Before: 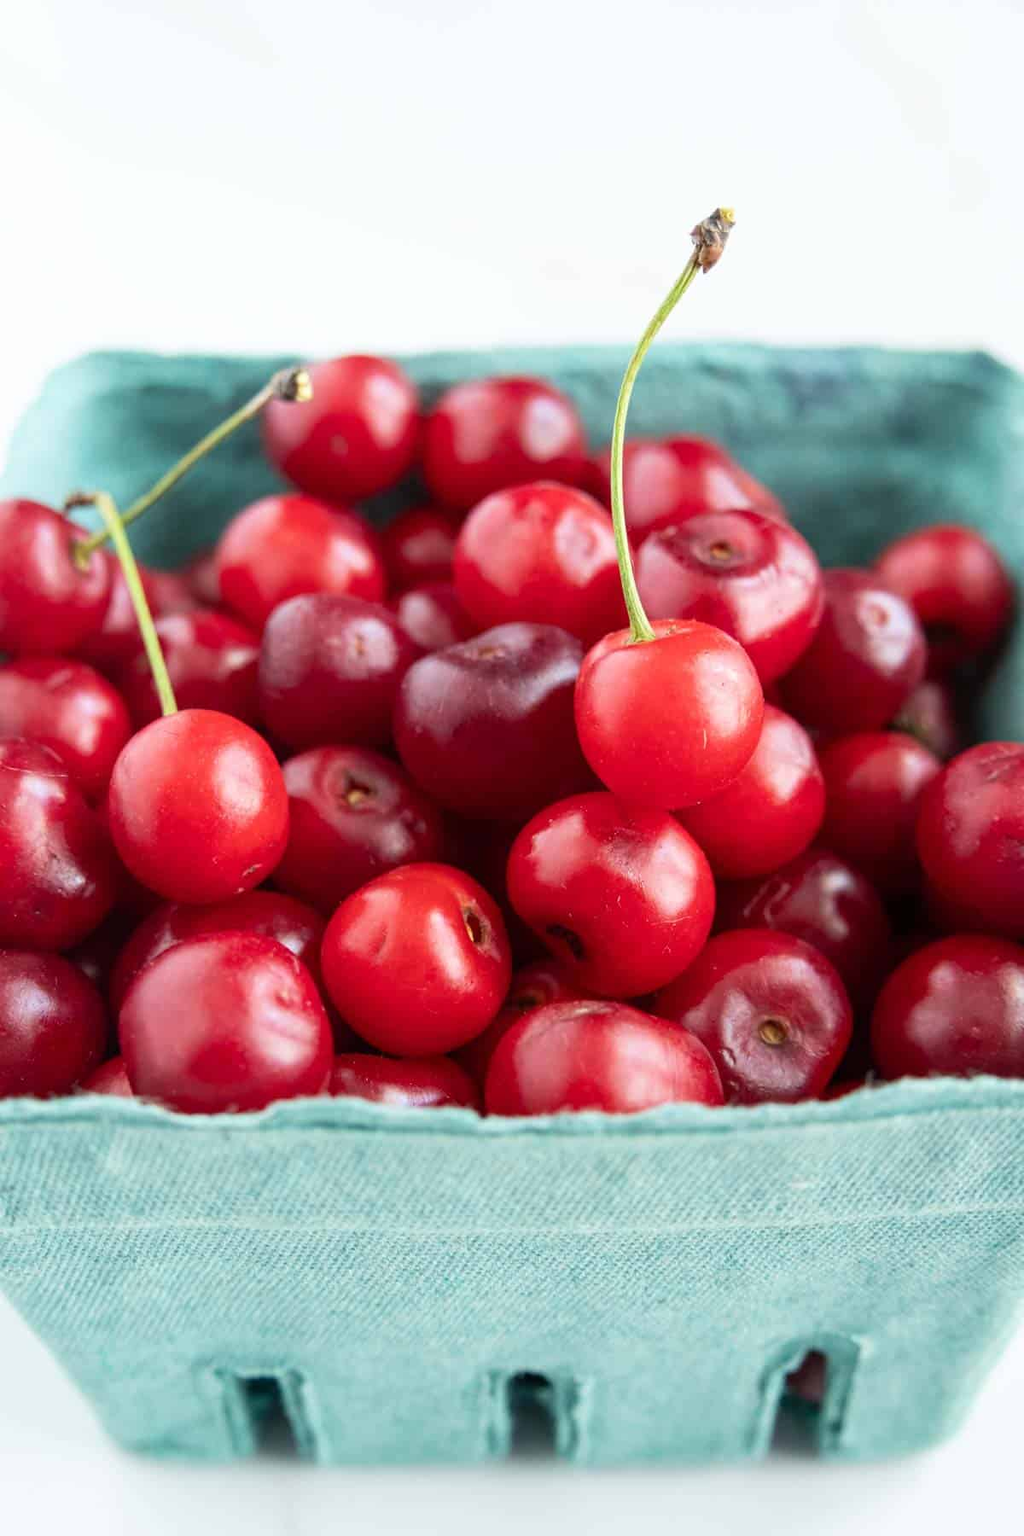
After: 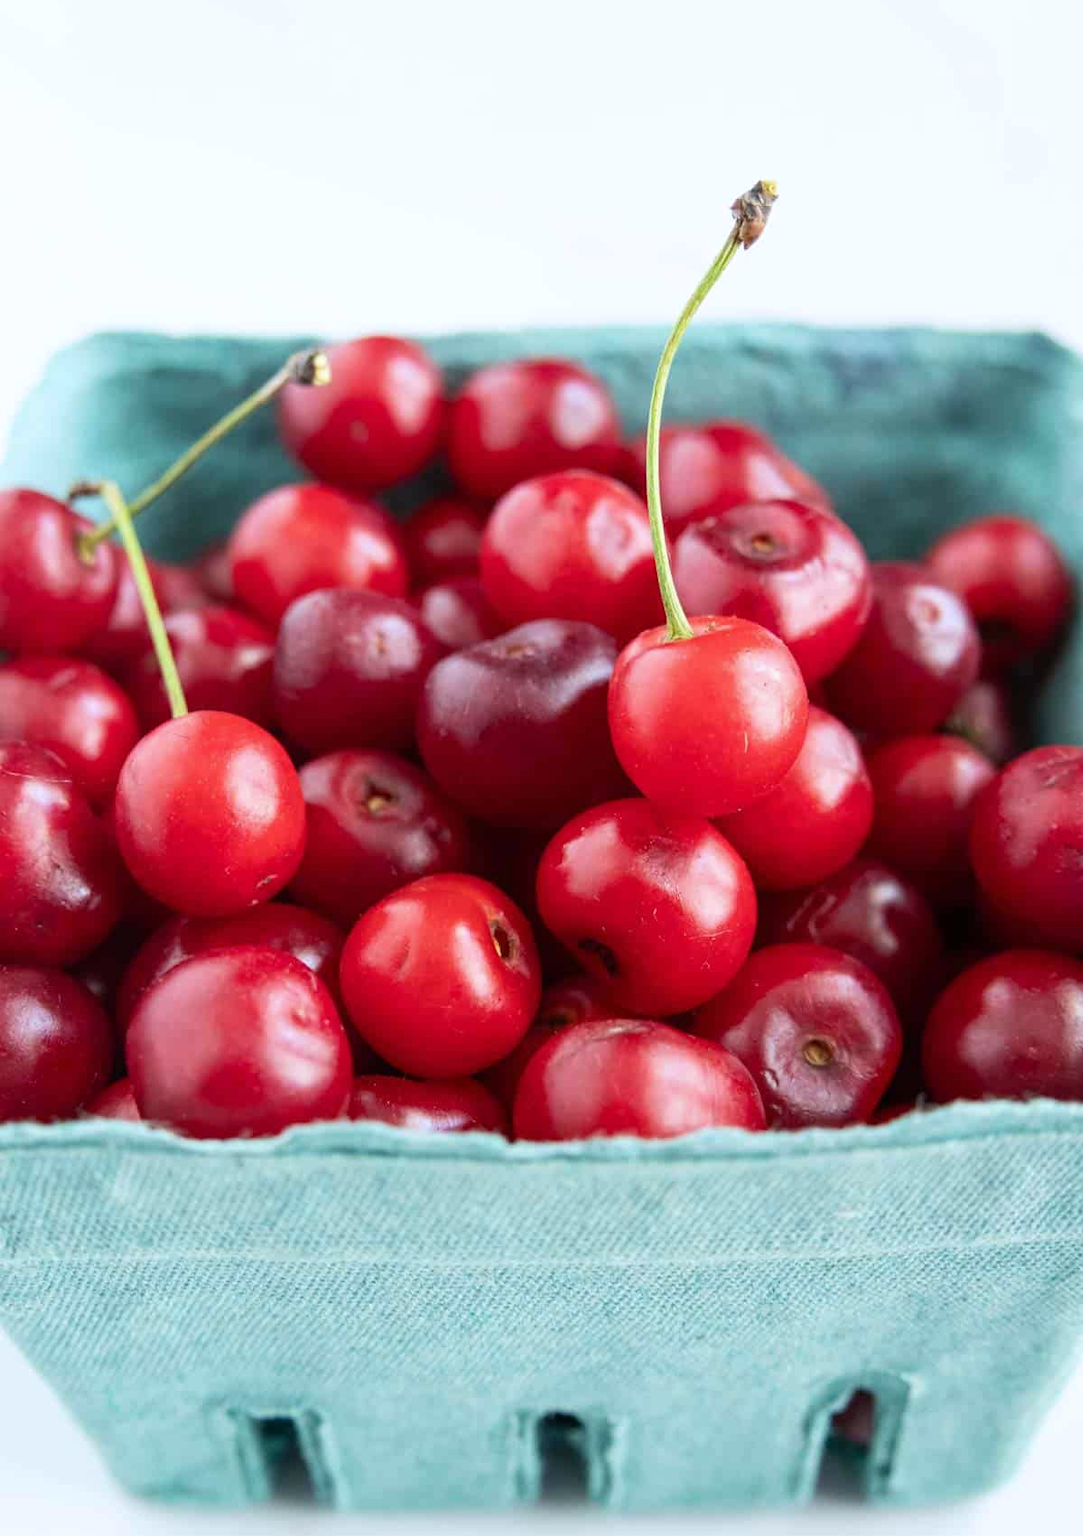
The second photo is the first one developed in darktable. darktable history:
crop and rotate: top 2.479%, bottom 3.018%
white balance: red 0.983, blue 1.036
